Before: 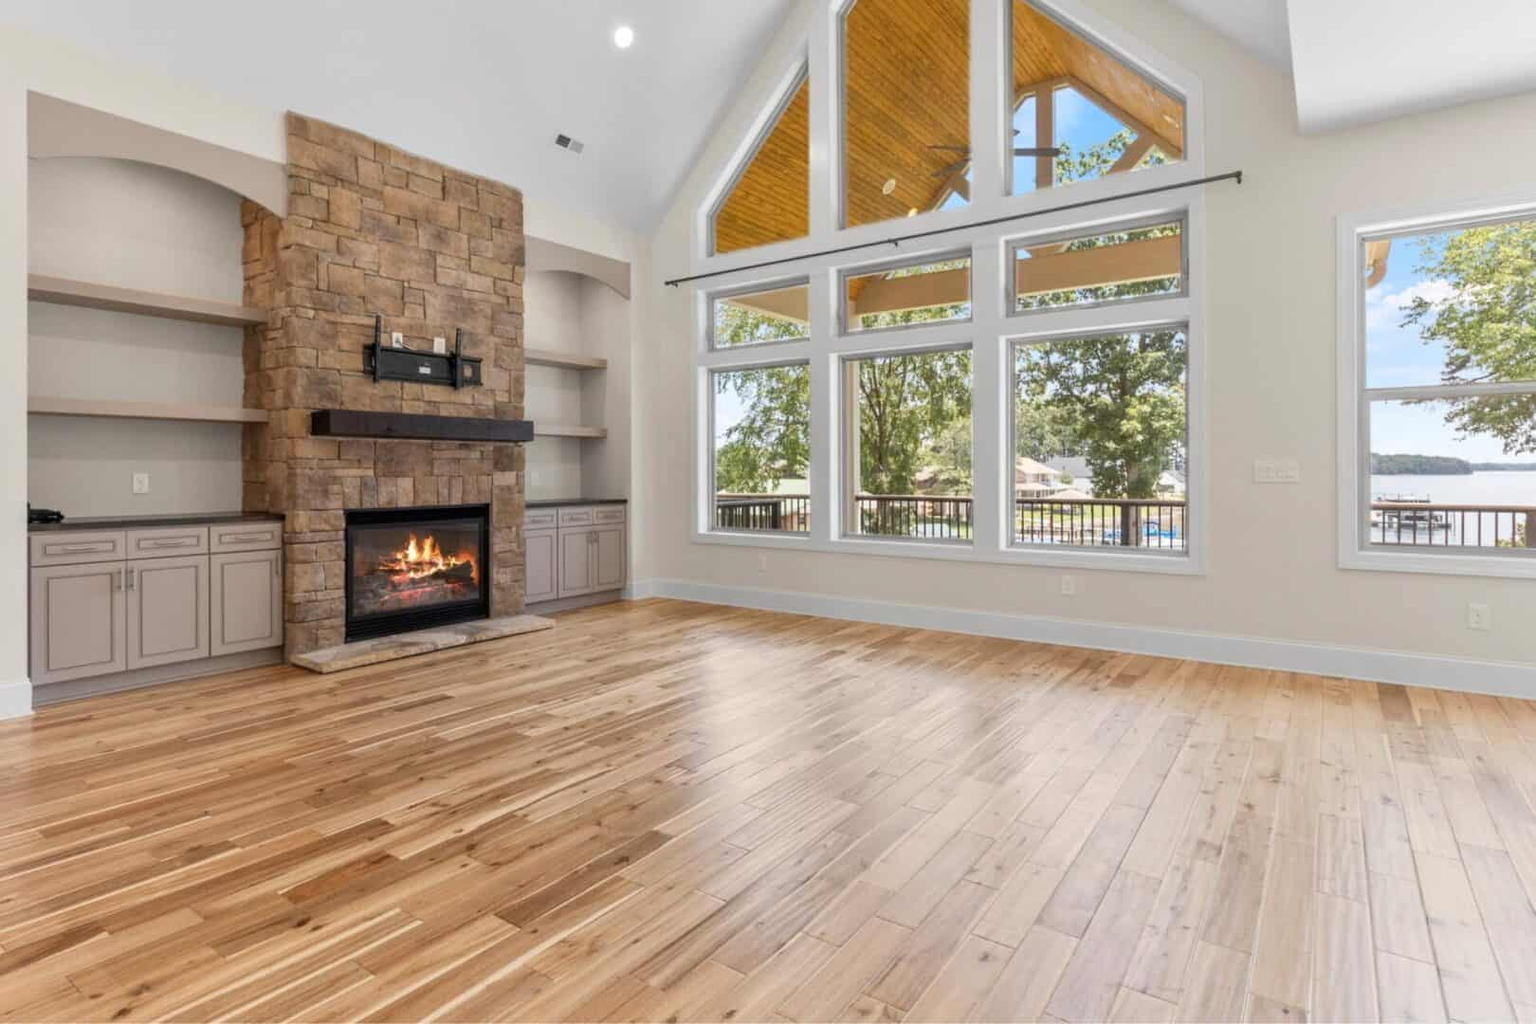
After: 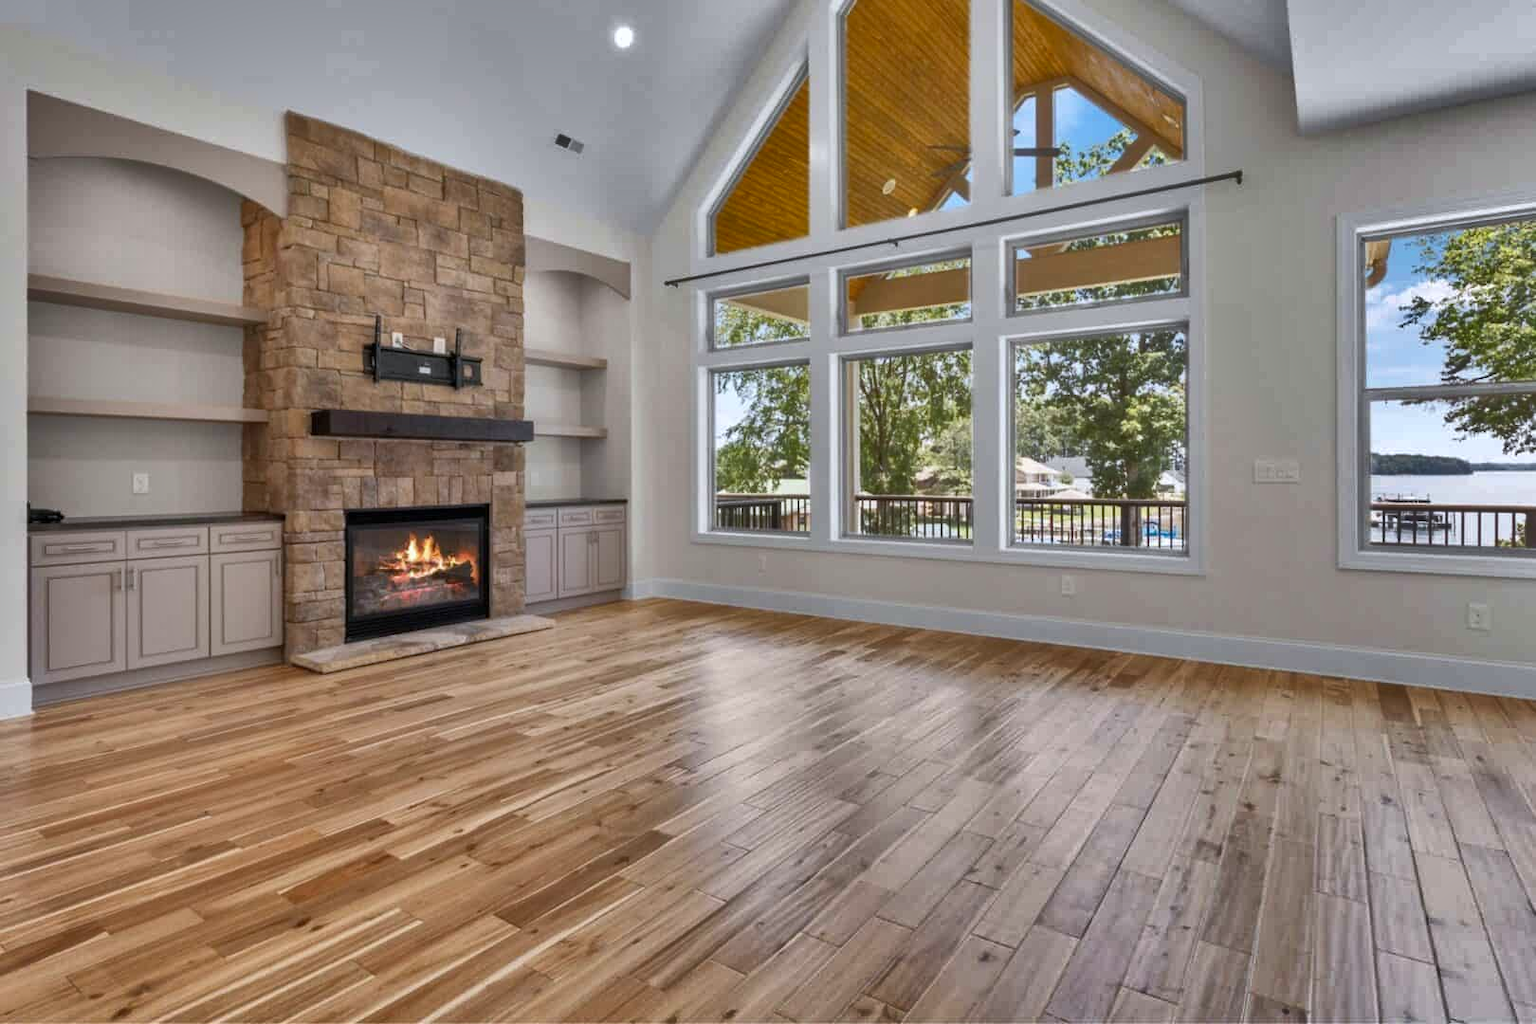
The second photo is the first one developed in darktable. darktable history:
shadows and highlights: shadows 24.5, highlights -78.15, soften with gaussian
white balance: red 0.983, blue 1.036
